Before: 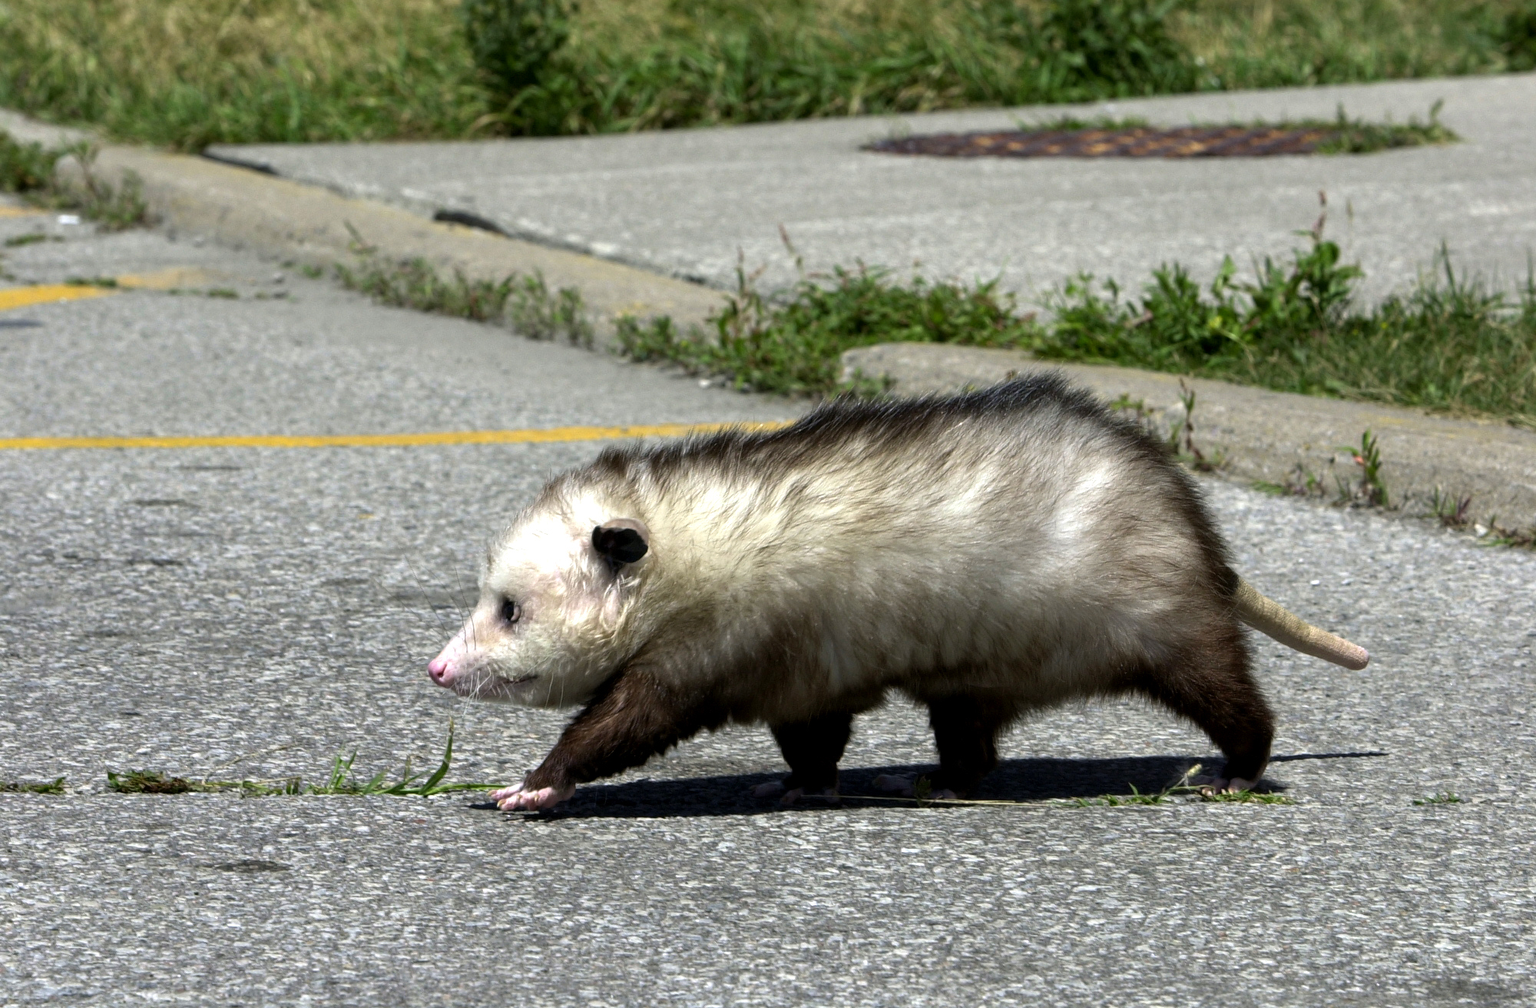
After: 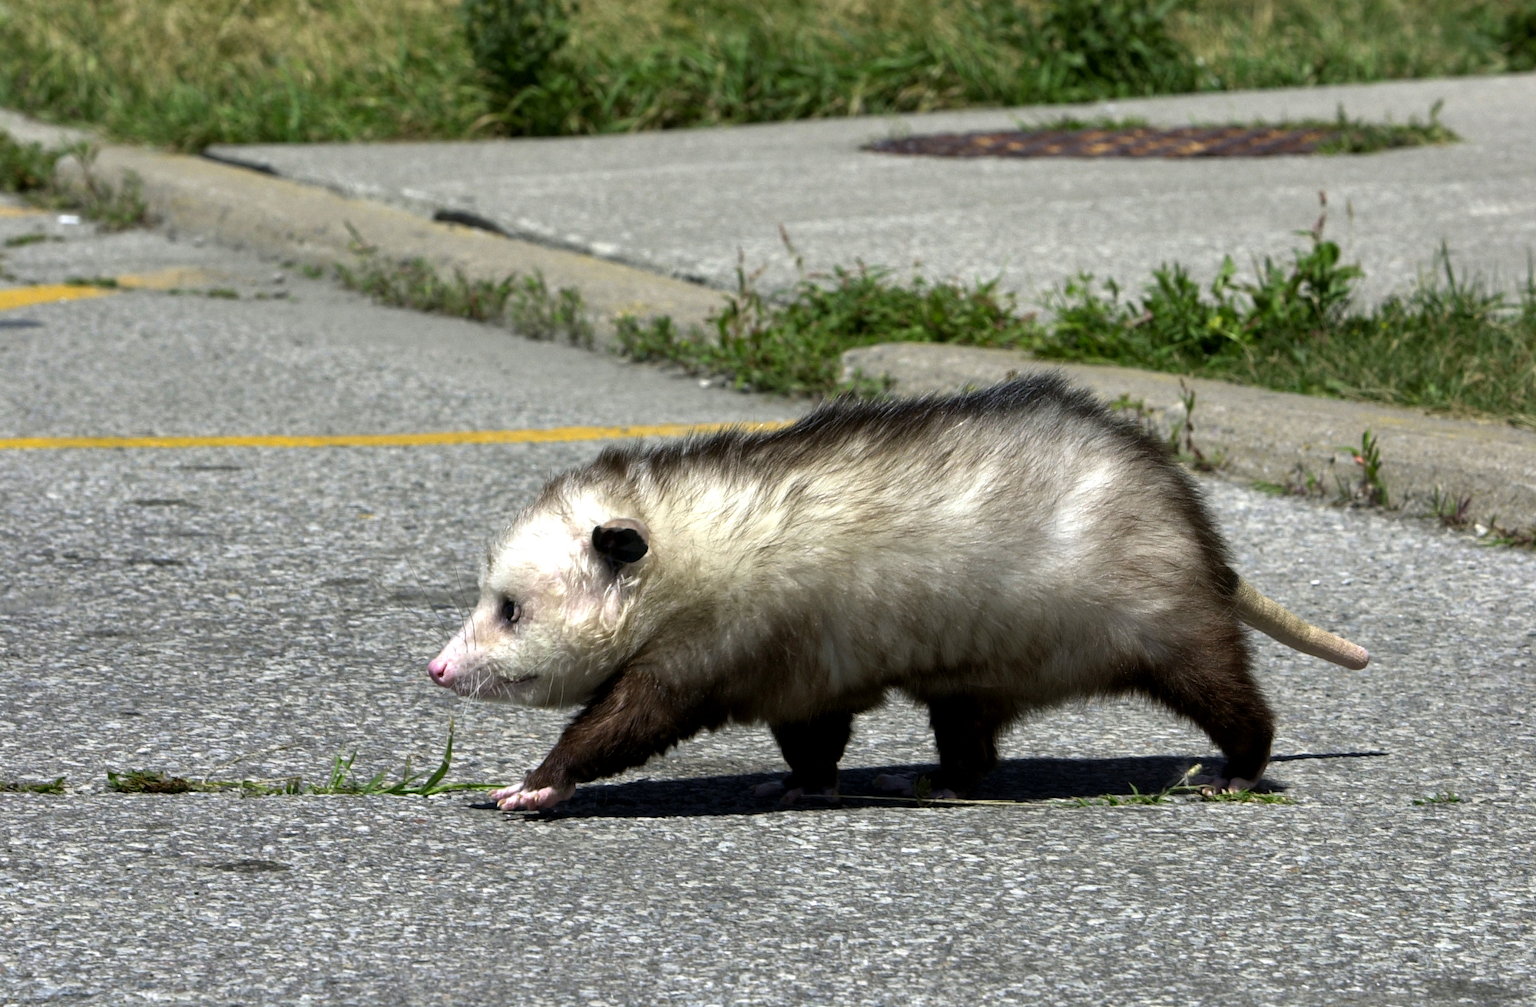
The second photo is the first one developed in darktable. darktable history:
shadows and highlights: shadows 6.22, highlights color adjustment 78.4%, soften with gaussian
